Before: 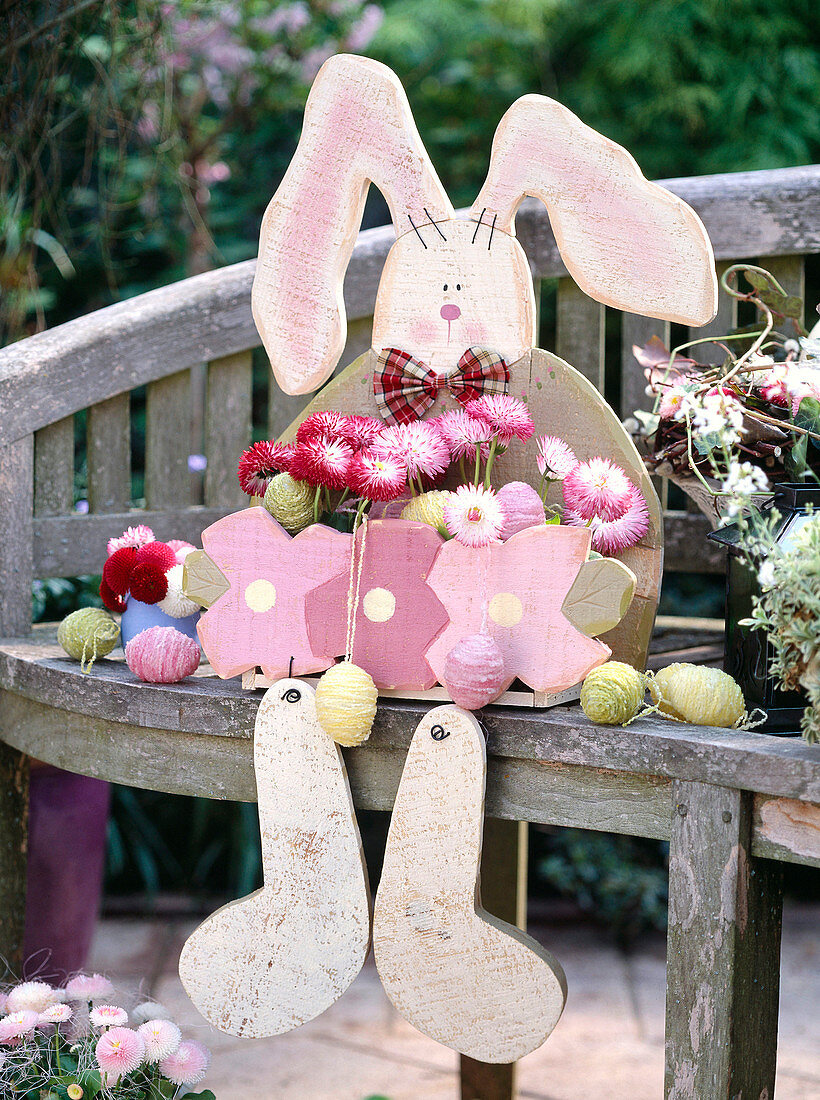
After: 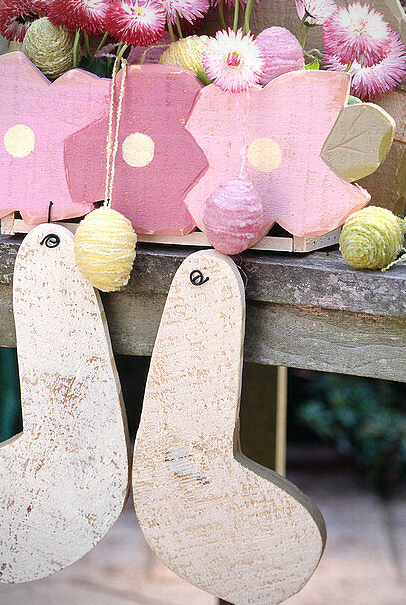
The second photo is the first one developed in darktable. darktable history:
vignetting: fall-off radius 60.99%, unbound false
crop: left 29.512%, top 41.41%, right 20.863%, bottom 3.502%
